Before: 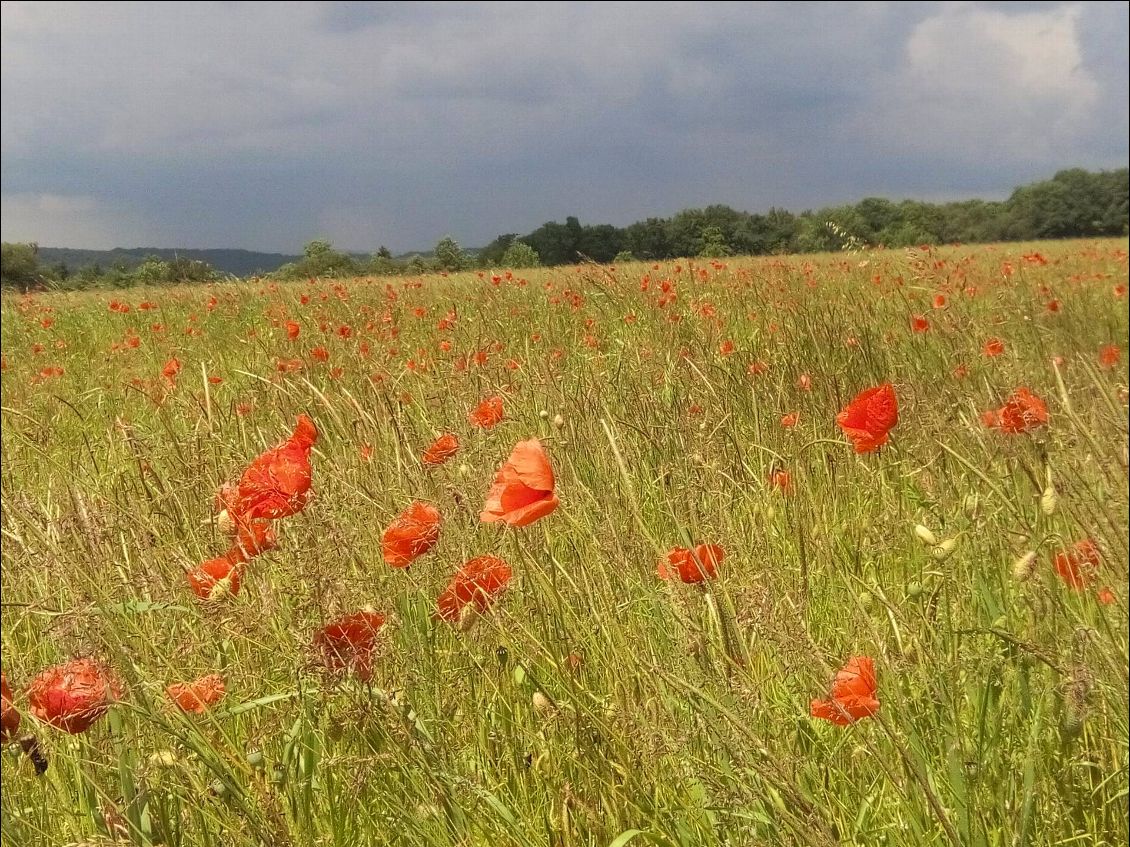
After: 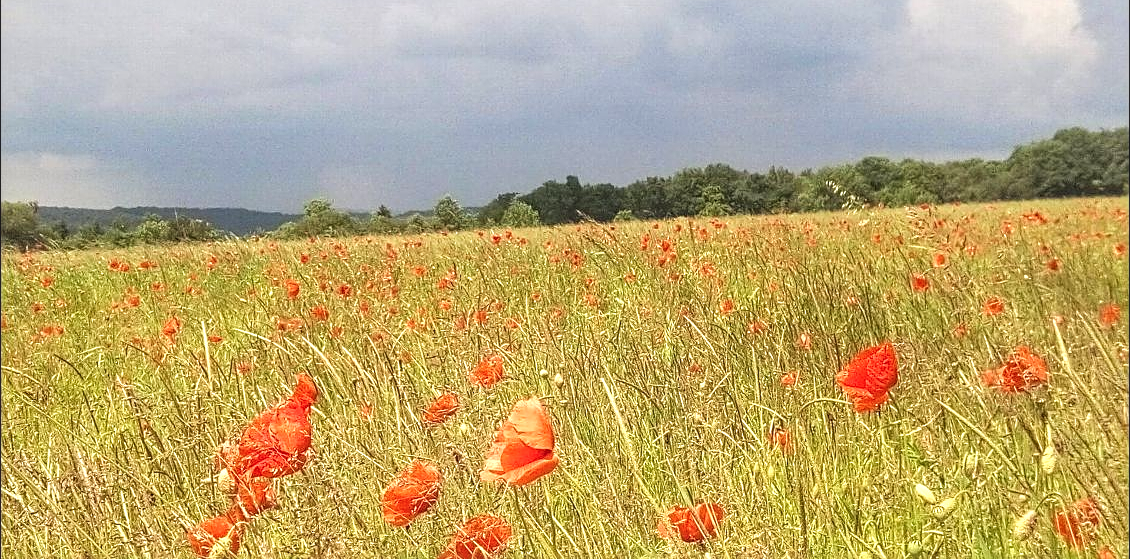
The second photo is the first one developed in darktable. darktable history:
crop and rotate: top 4.881%, bottom 29.089%
local contrast: on, module defaults
sharpen: on, module defaults
exposure: black level correction -0.005, exposure 0.622 EV, compensate highlight preservation false
base curve: curves: ch0 [(0, 0) (0.472, 0.508) (1, 1)], preserve colors none
